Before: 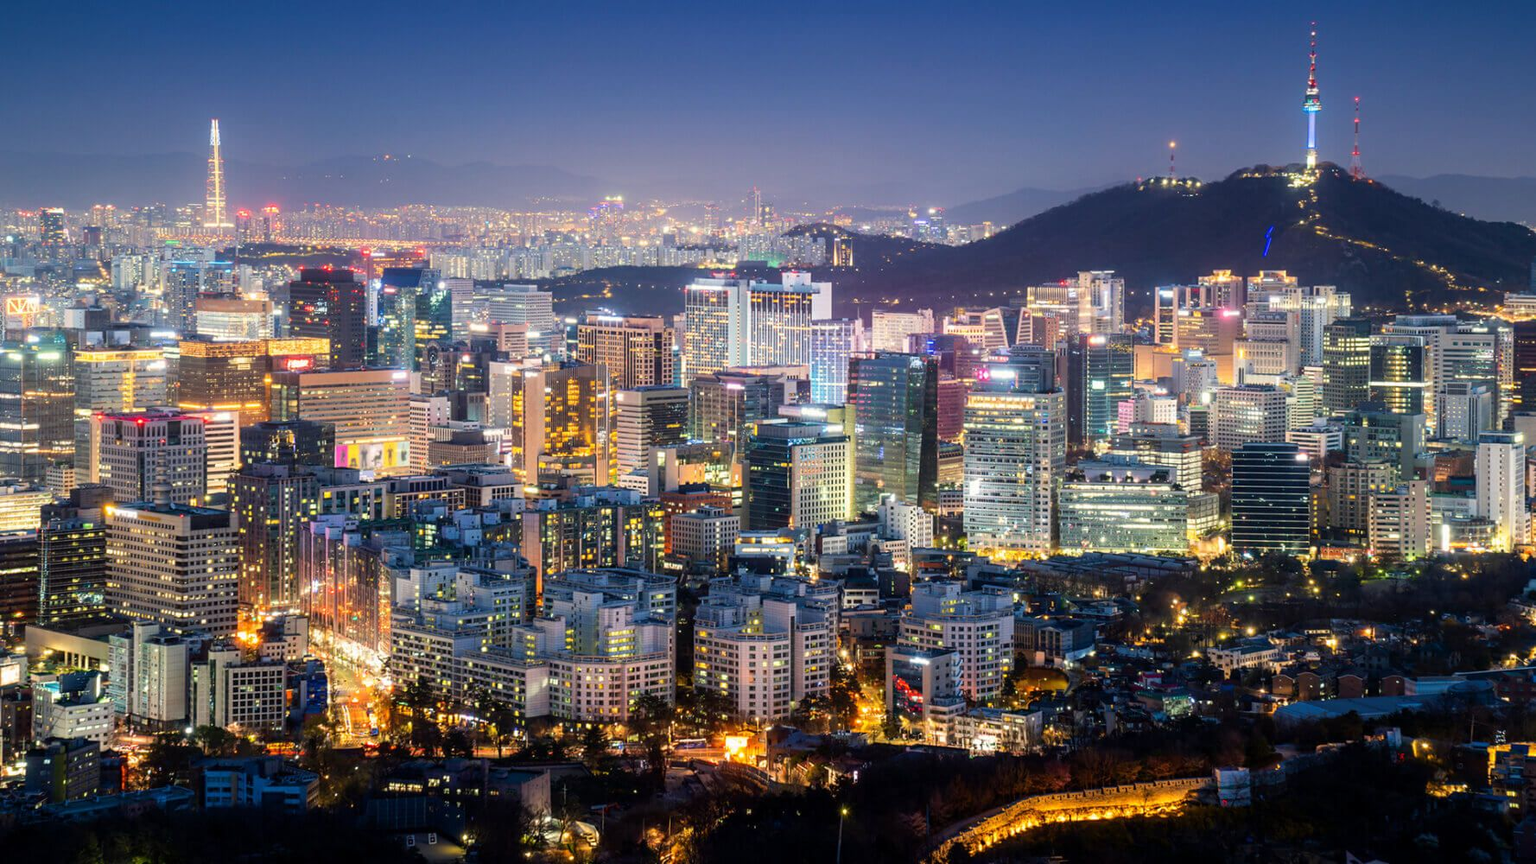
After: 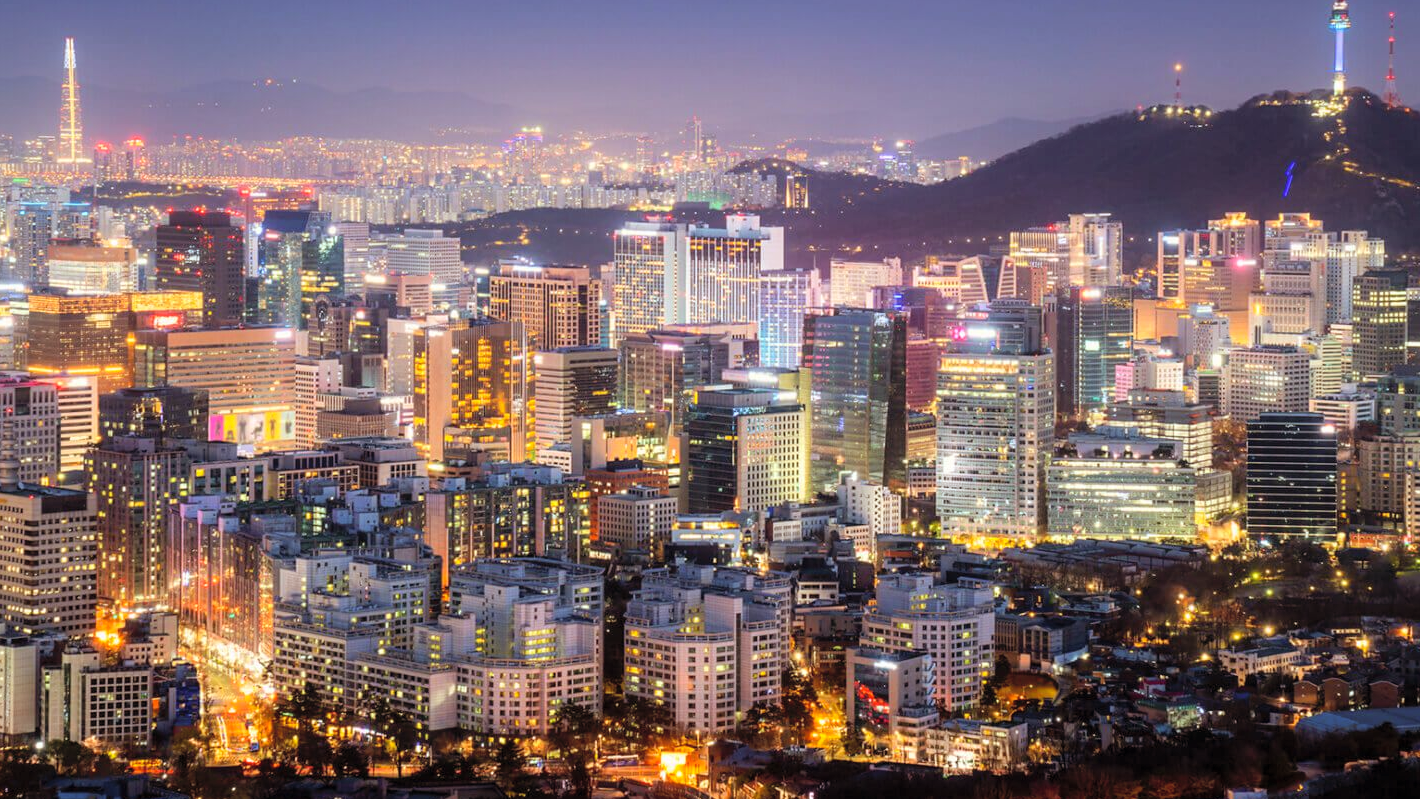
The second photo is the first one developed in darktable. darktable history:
crop and rotate: left 10.071%, top 10.071%, right 10.02%, bottom 10.02%
contrast brightness saturation: brightness 0.13
rgb levels: mode RGB, independent channels, levels [[0, 0.5, 1], [0, 0.521, 1], [0, 0.536, 1]]
